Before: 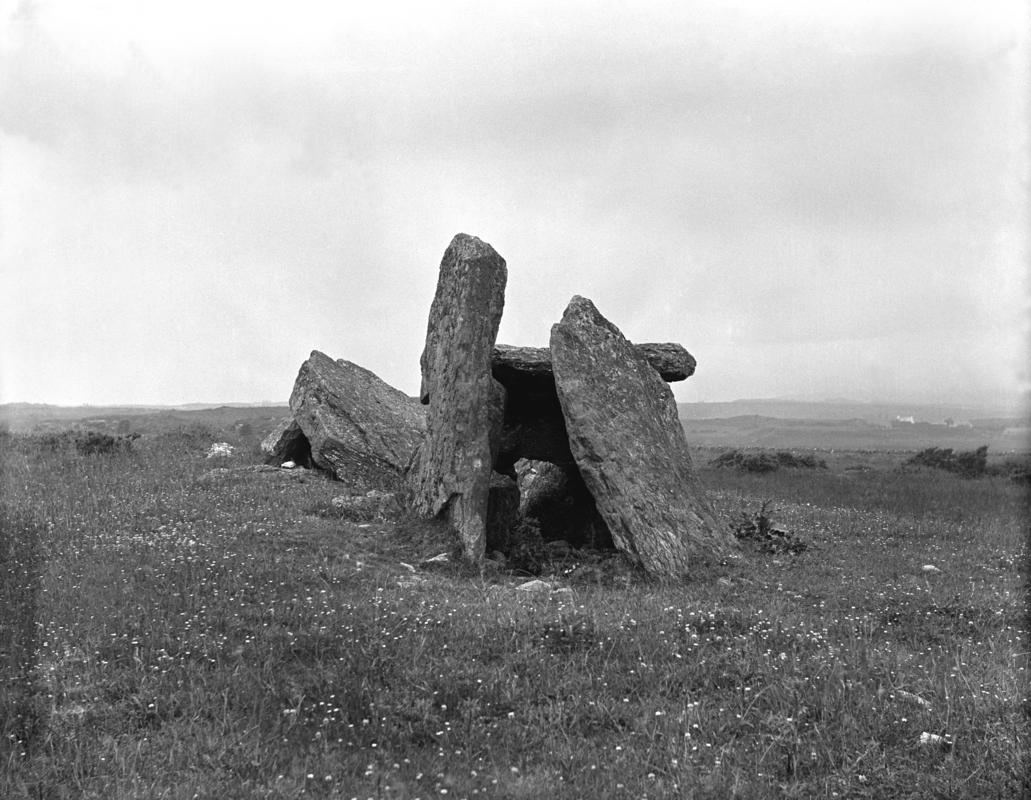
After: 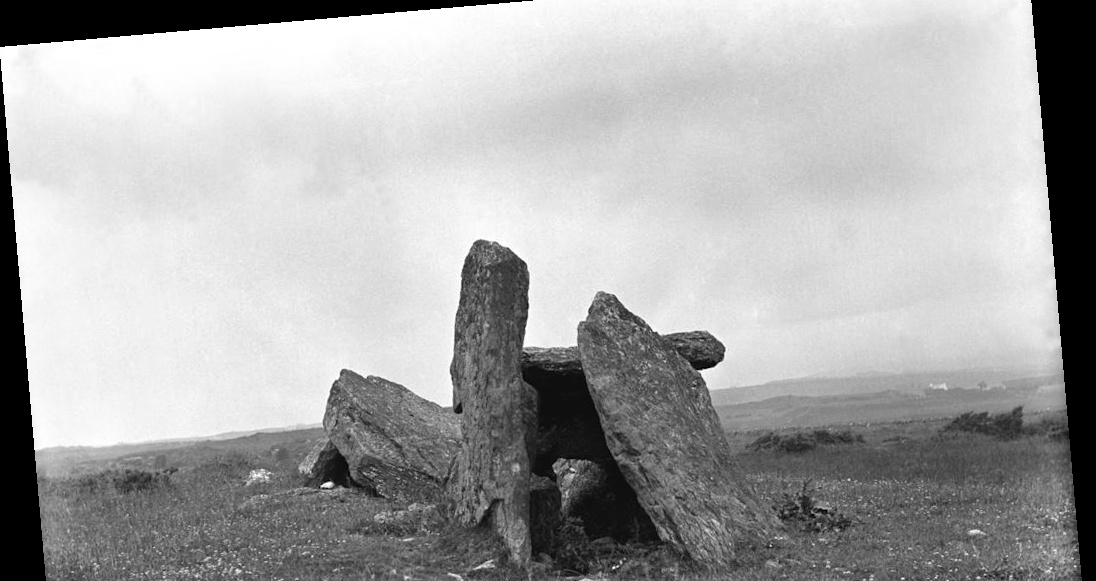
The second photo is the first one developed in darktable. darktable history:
shadows and highlights: shadows 49, highlights -41, soften with gaussian
crop and rotate: top 4.848%, bottom 29.503%
rotate and perspective: rotation -4.98°, automatic cropping off
